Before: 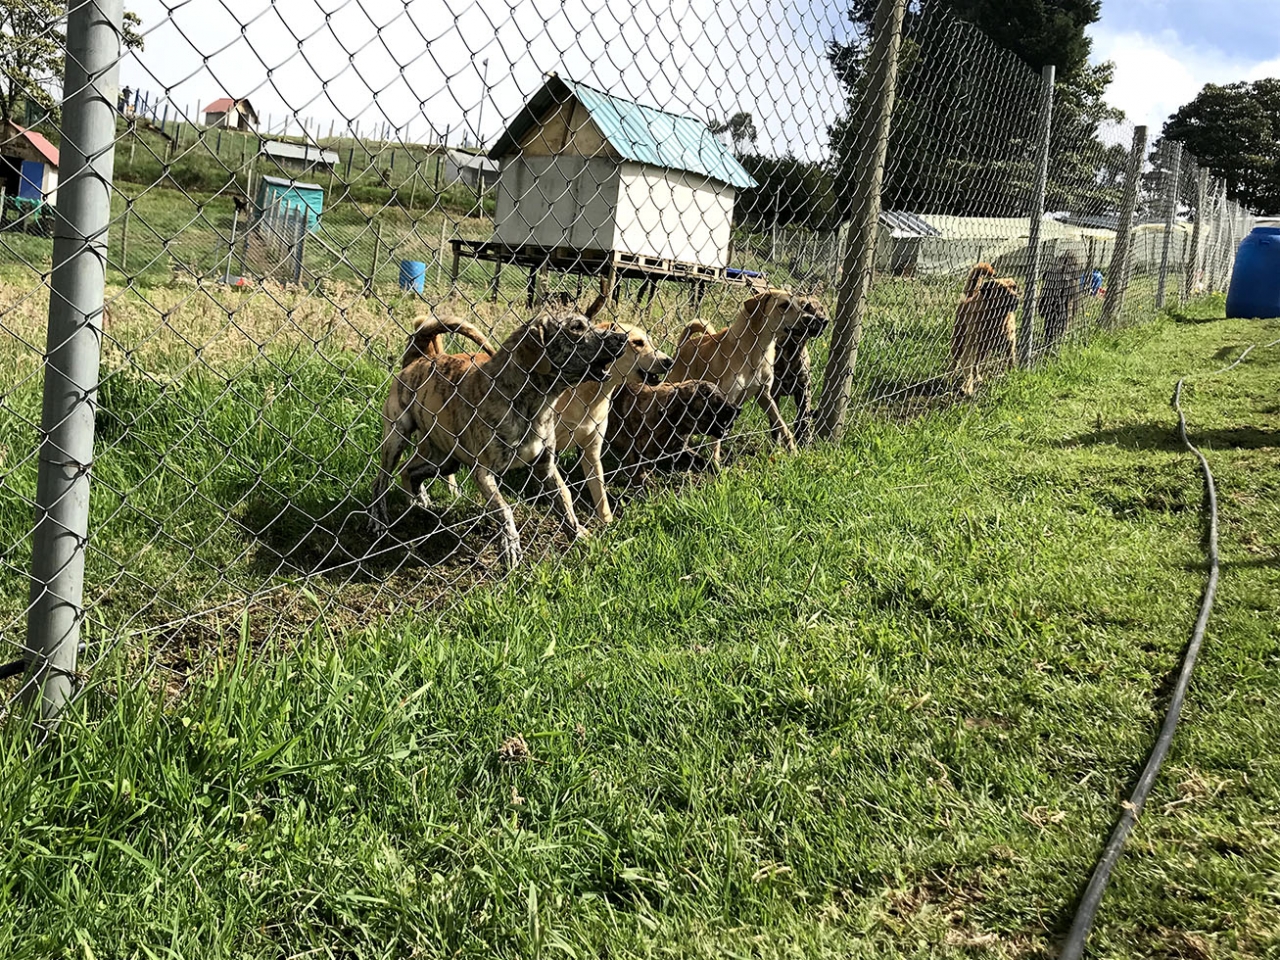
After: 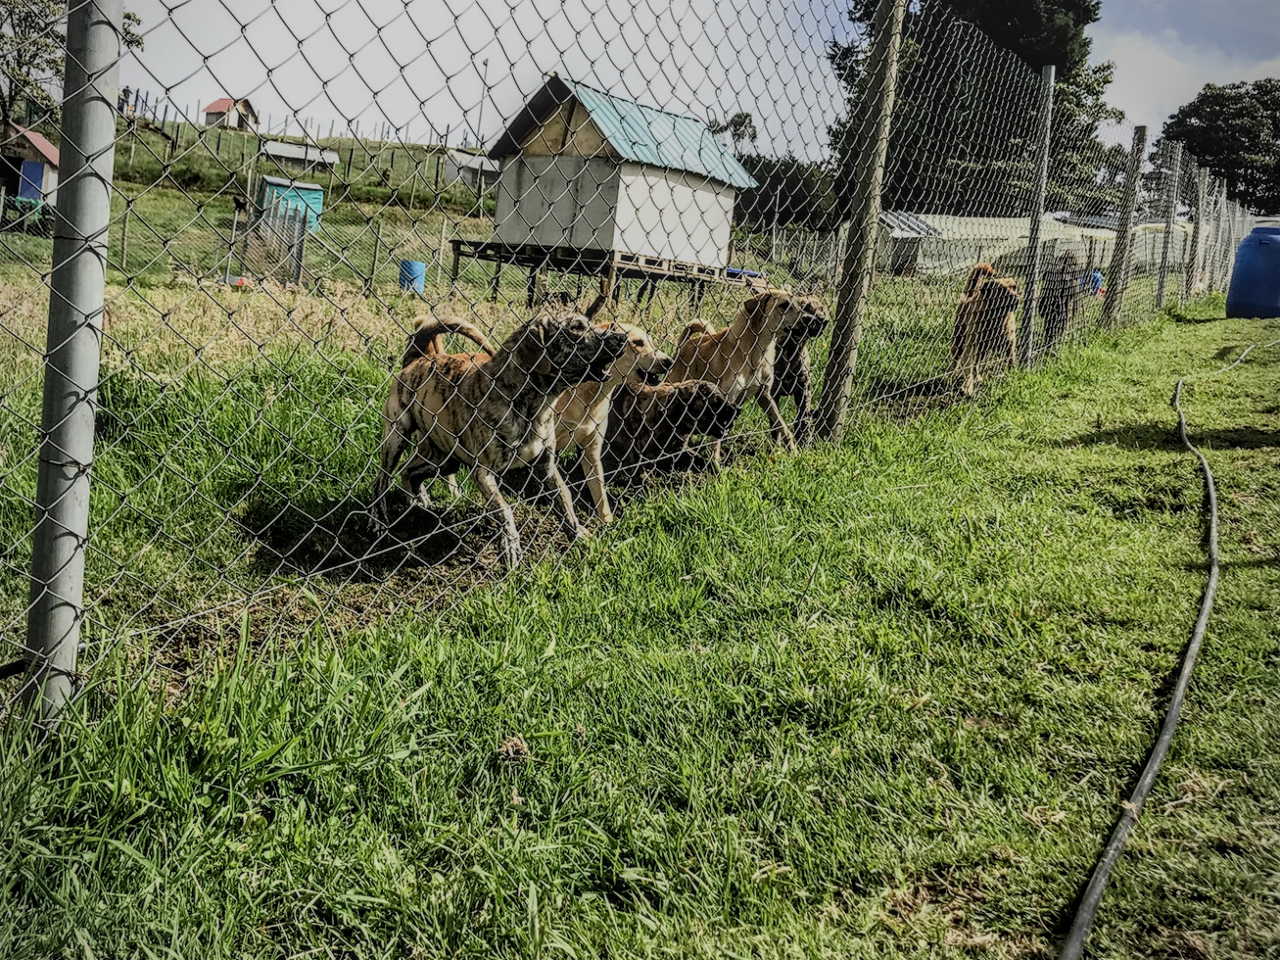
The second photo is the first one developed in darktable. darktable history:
filmic rgb: black relative exposure -7.65 EV, white relative exposure 4.56 EV, hardness 3.61
local contrast: highlights 0%, shadows 0%, detail 133%
vignetting: fall-off start 91.19%
